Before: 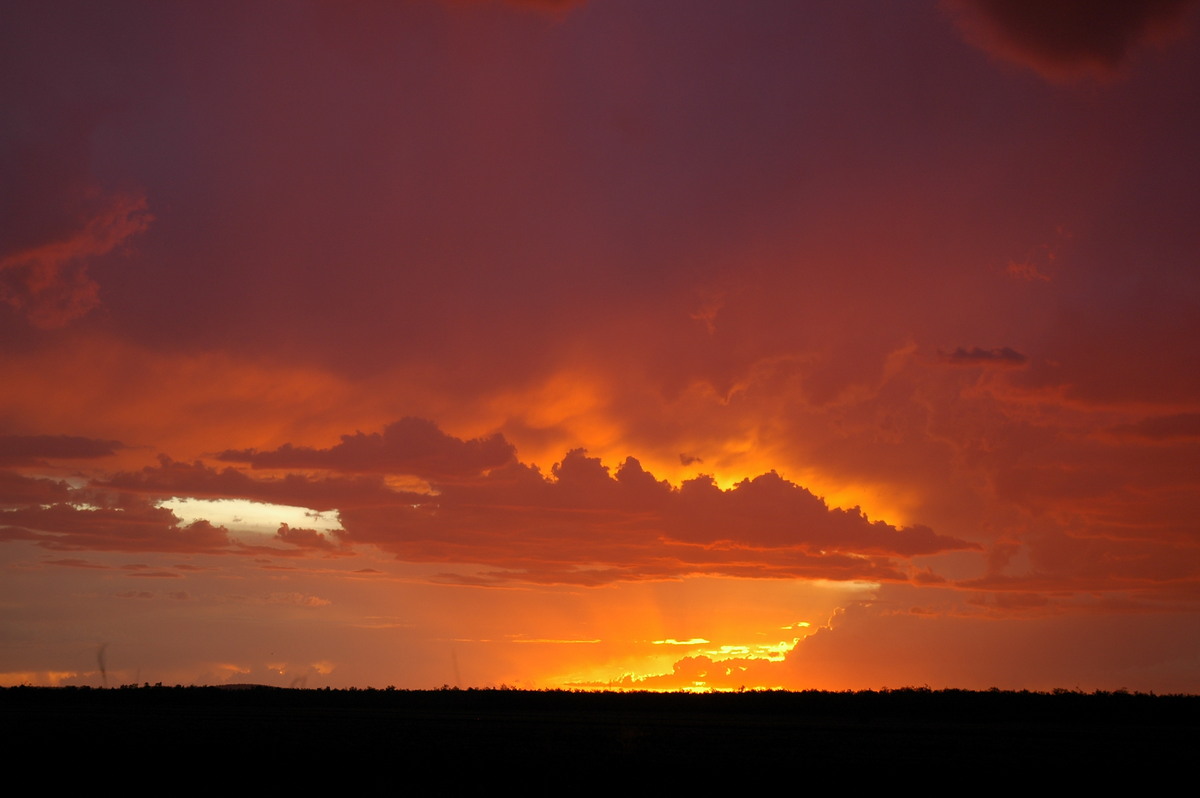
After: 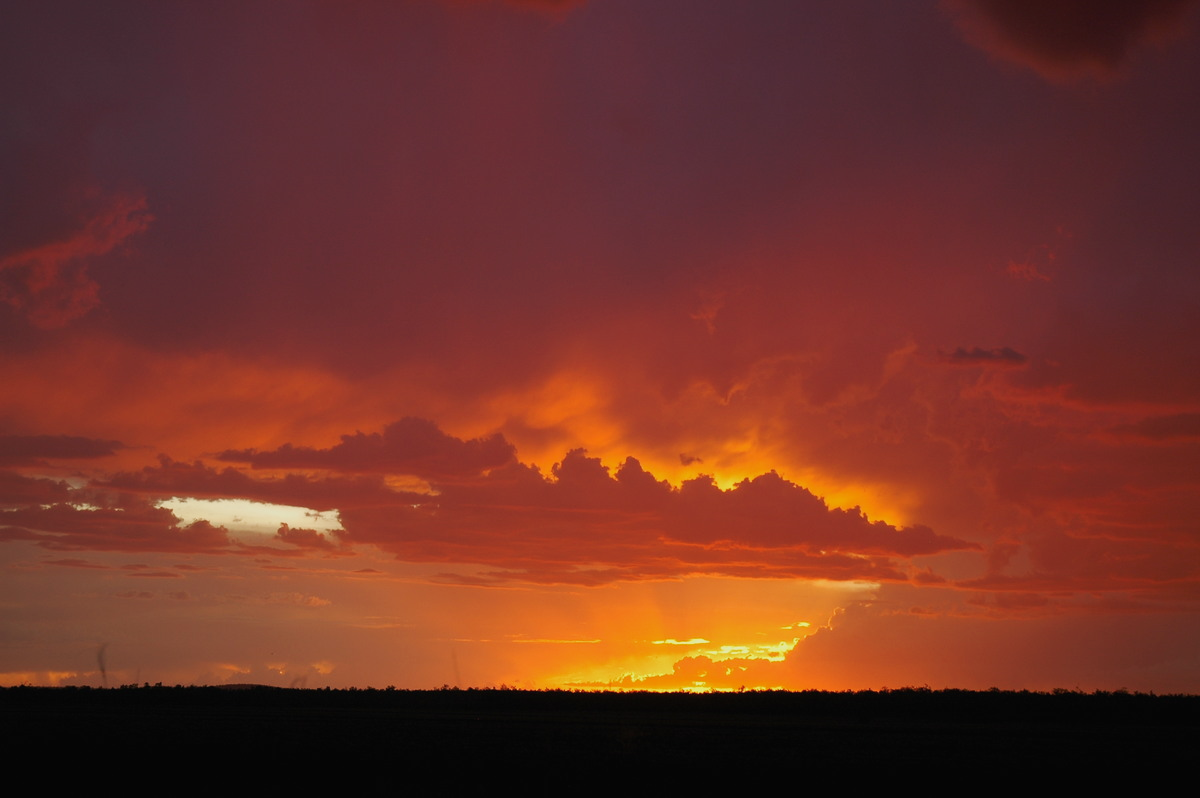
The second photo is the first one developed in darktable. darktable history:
tone curve: curves: ch0 [(0, 0.014) (0.036, 0.047) (0.15, 0.156) (0.27, 0.258) (0.511, 0.506) (0.761, 0.741) (1, 0.919)]; ch1 [(0, 0) (0.179, 0.173) (0.322, 0.32) (0.429, 0.431) (0.502, 0.5) (0.519, 0.522) (0.562, 0.575) (0.631, 0.65) (0.72, 0.692) (1, 1)]; ch2 [(0, 0) (0.29, 0.295) (0.404, 0.436) (0.497, 0.498) (0.533, 0.556) (0.599, 0.607) (0.696, 0.707) (1, 1)], preserve colors none
